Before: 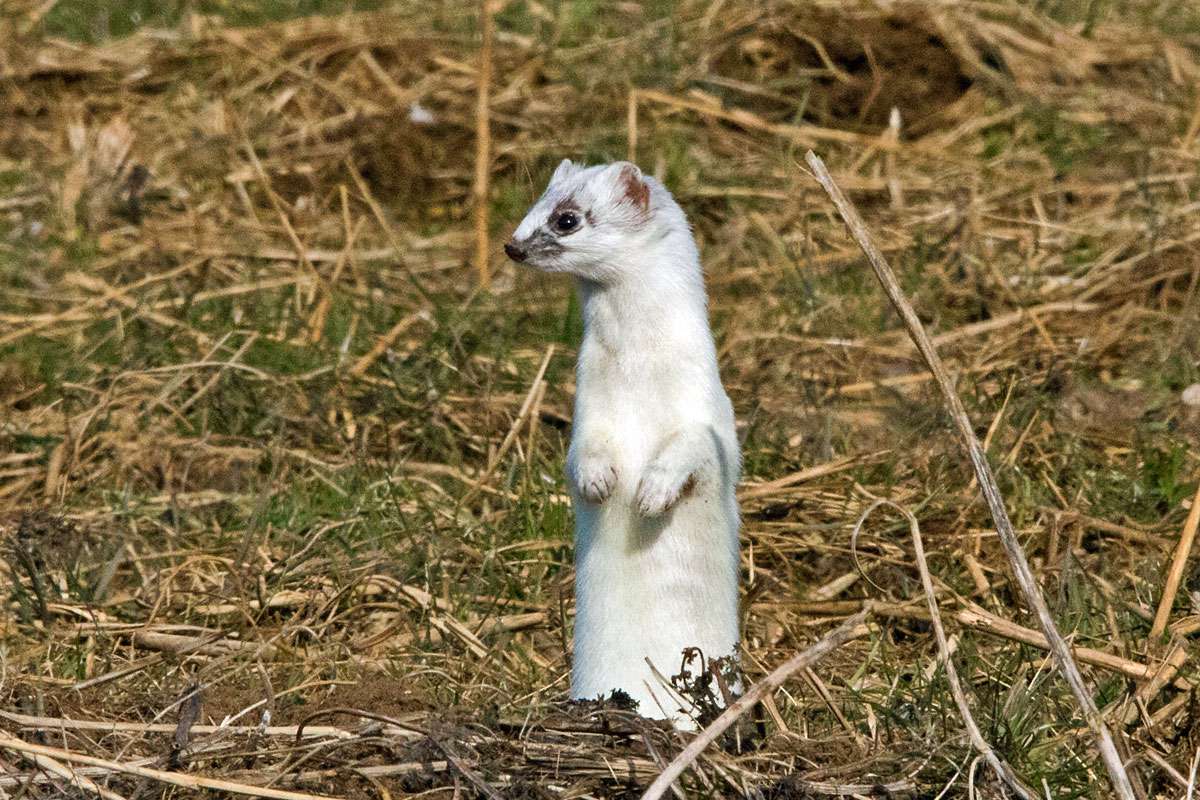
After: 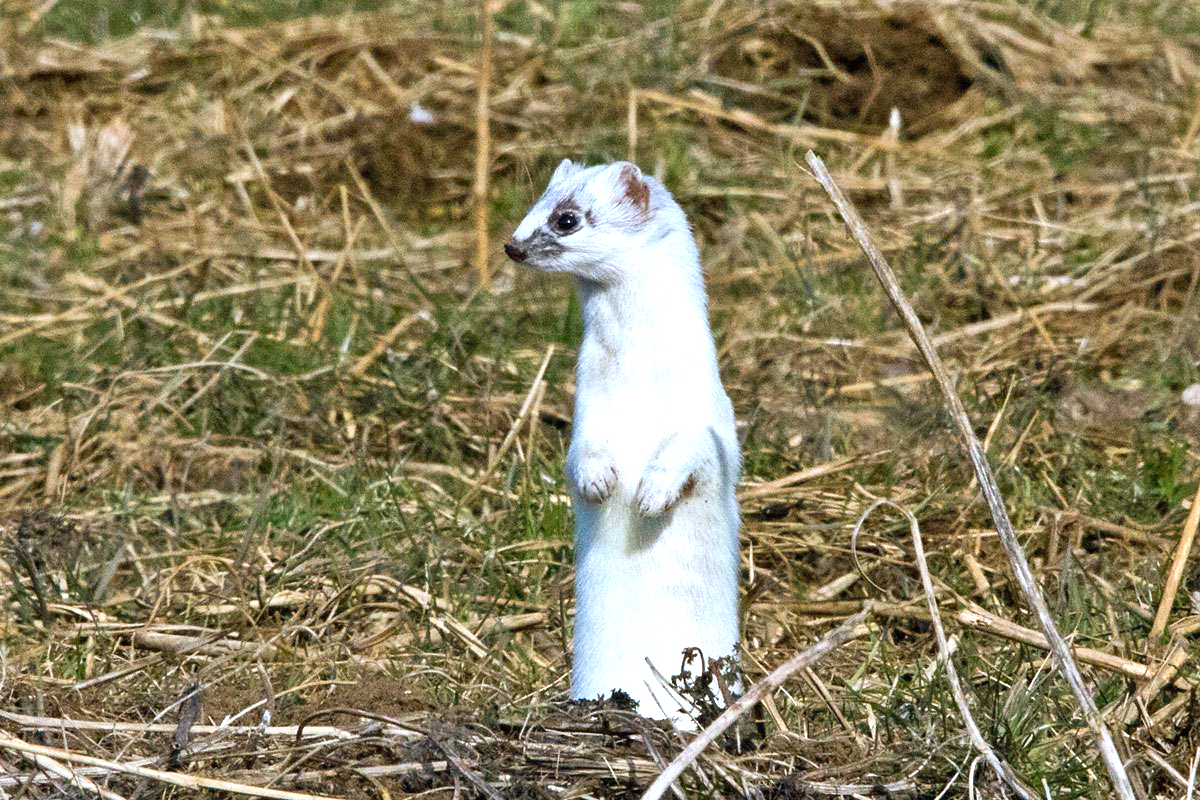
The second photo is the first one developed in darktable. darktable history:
exposure: exposure 0.556 EV, compensate highlight preservation false
white balance: red 0.926, green 1.003, blue 1.133
